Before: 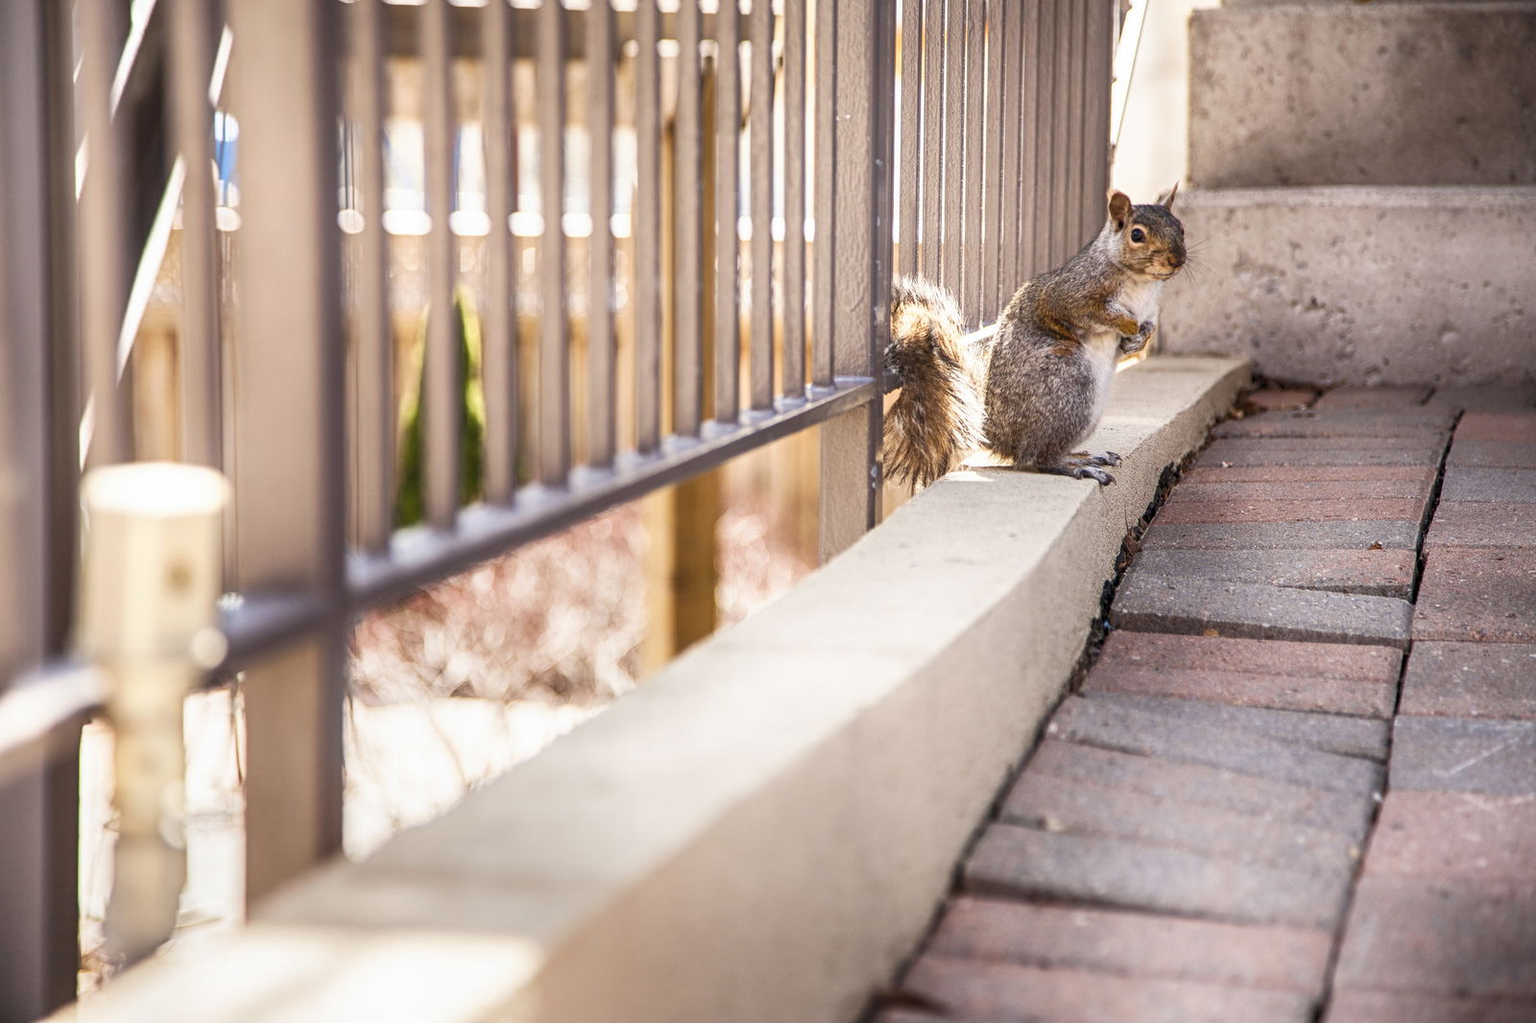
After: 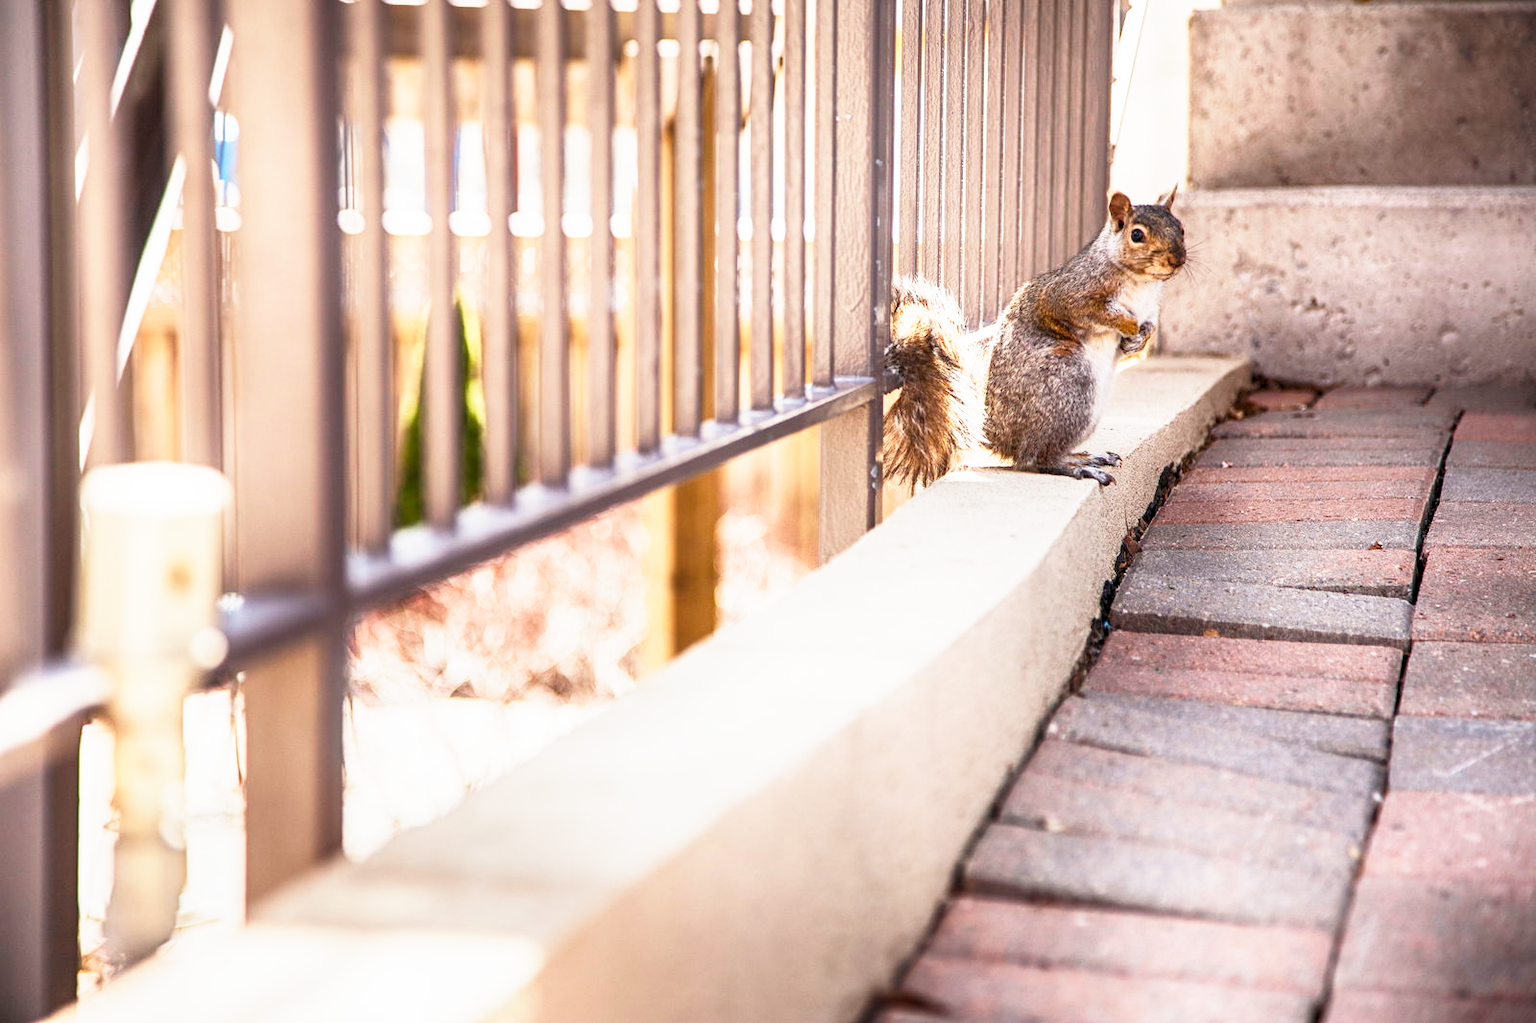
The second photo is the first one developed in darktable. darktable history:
base curve: curves: ch0 [(0, 0) (0.557, 0.834) (1, 1)], preserve colors none
contrast brightness saturation: contrast 0.035, brightness -0.043
